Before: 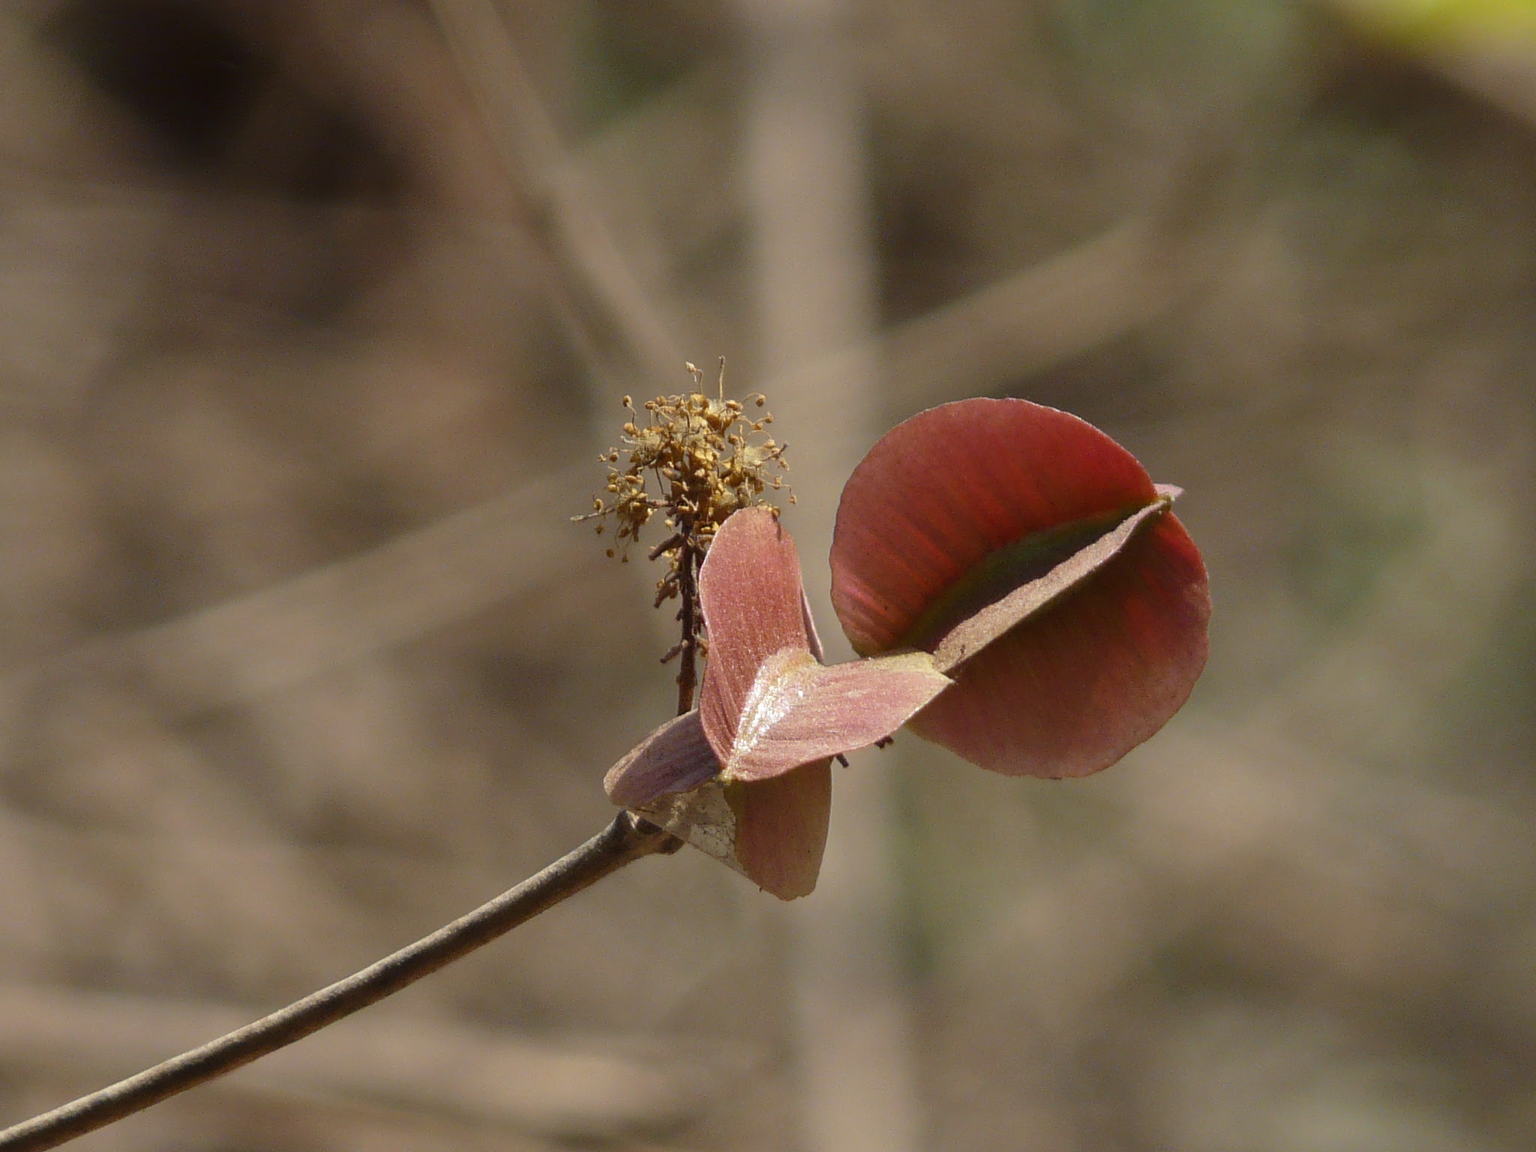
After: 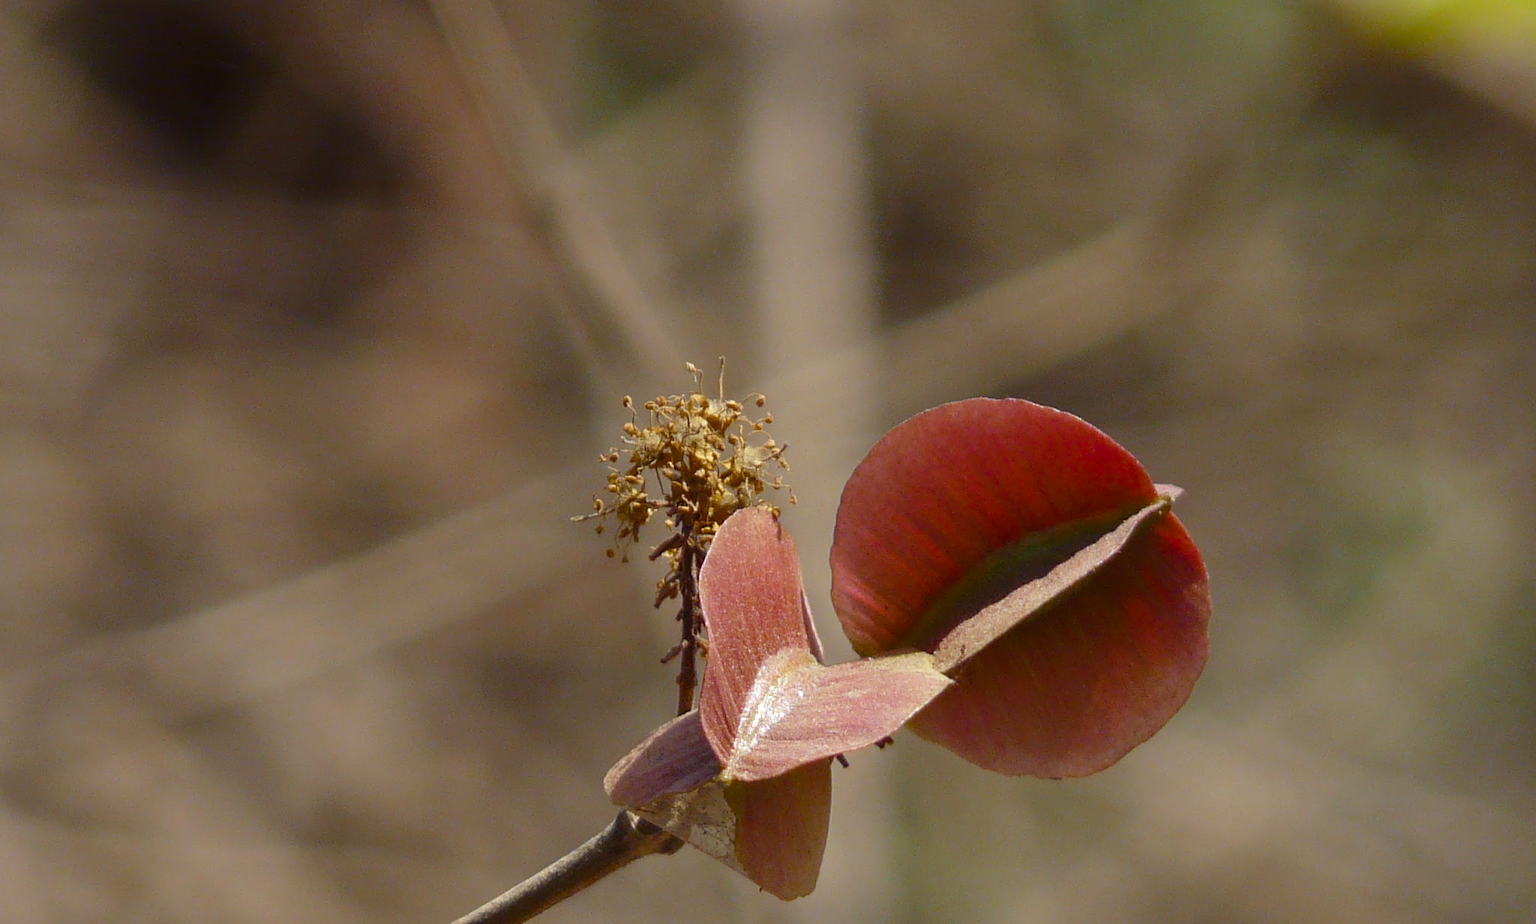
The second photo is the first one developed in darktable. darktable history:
color balance rgb: shadows lift › chroma 2.946%, shadows lift › hue 279.23°, perceptual saturation grading › global saturation 15.826%, perceptual saturation grading › highlights -19.549%, perceptual saturation grading › shadows 19.352%
crop: bottom 19.704%
